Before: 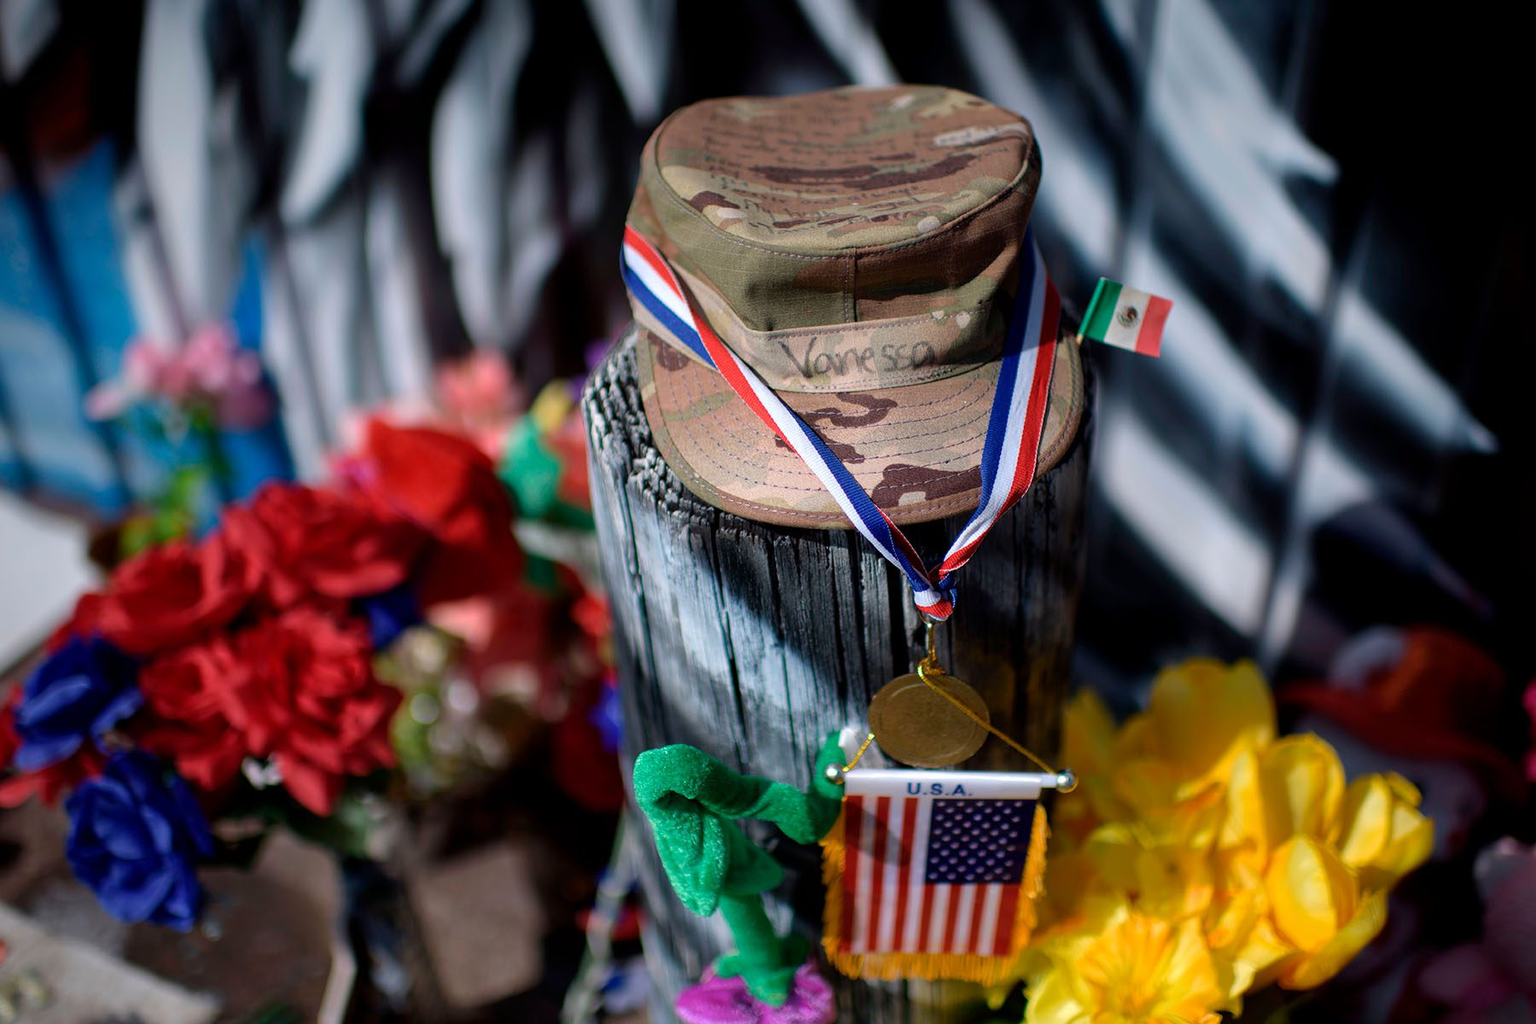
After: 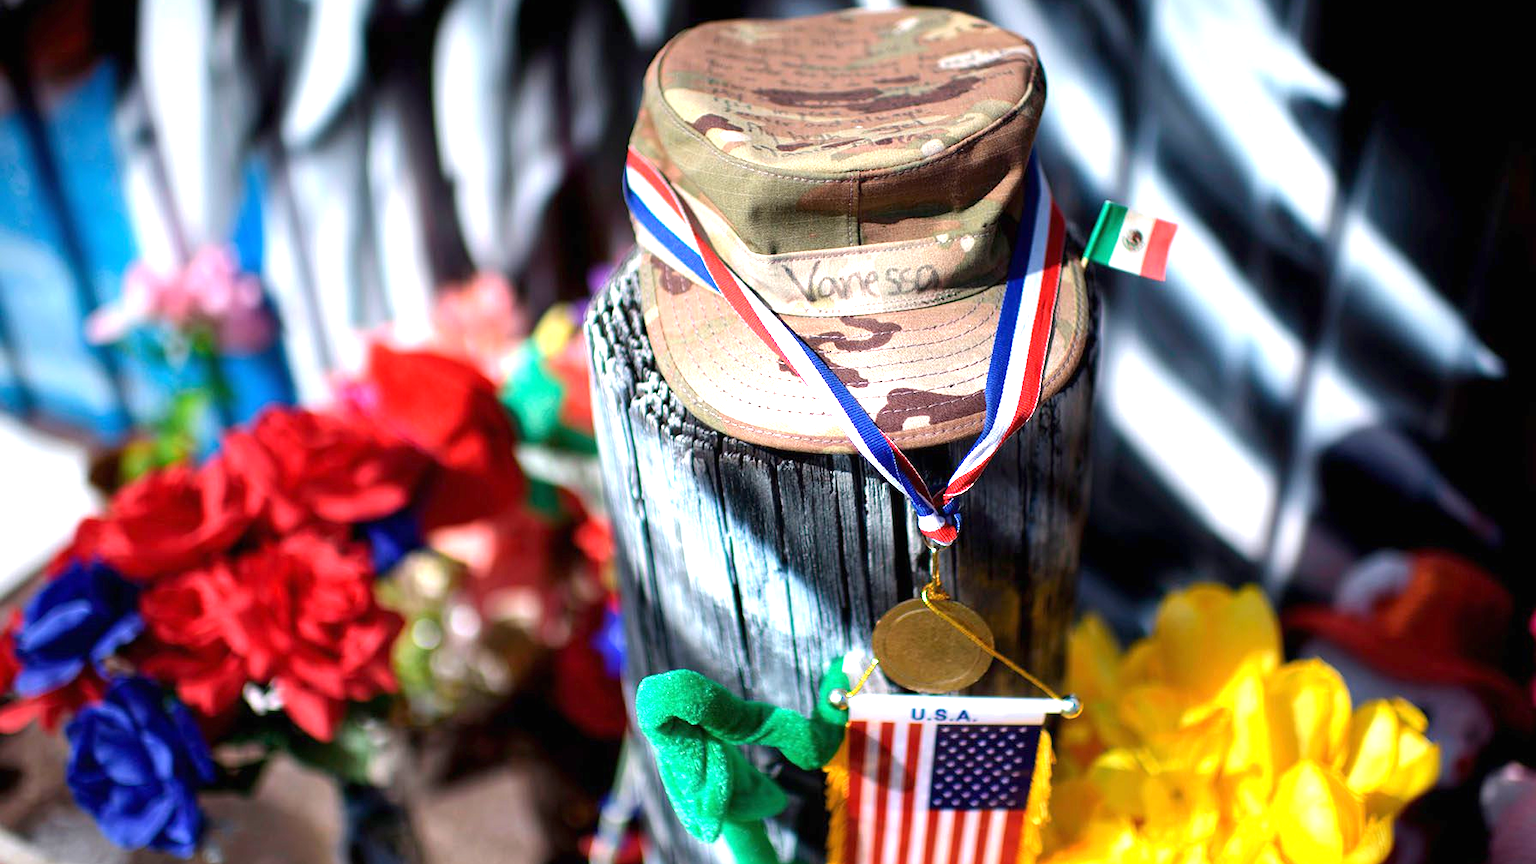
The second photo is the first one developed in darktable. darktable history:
crop: top 7.625%, bottom 8.027%
exposure: black level correction 0, exposure 1.45 EV, compensate exposure bias true, compensate highlight preservation false
